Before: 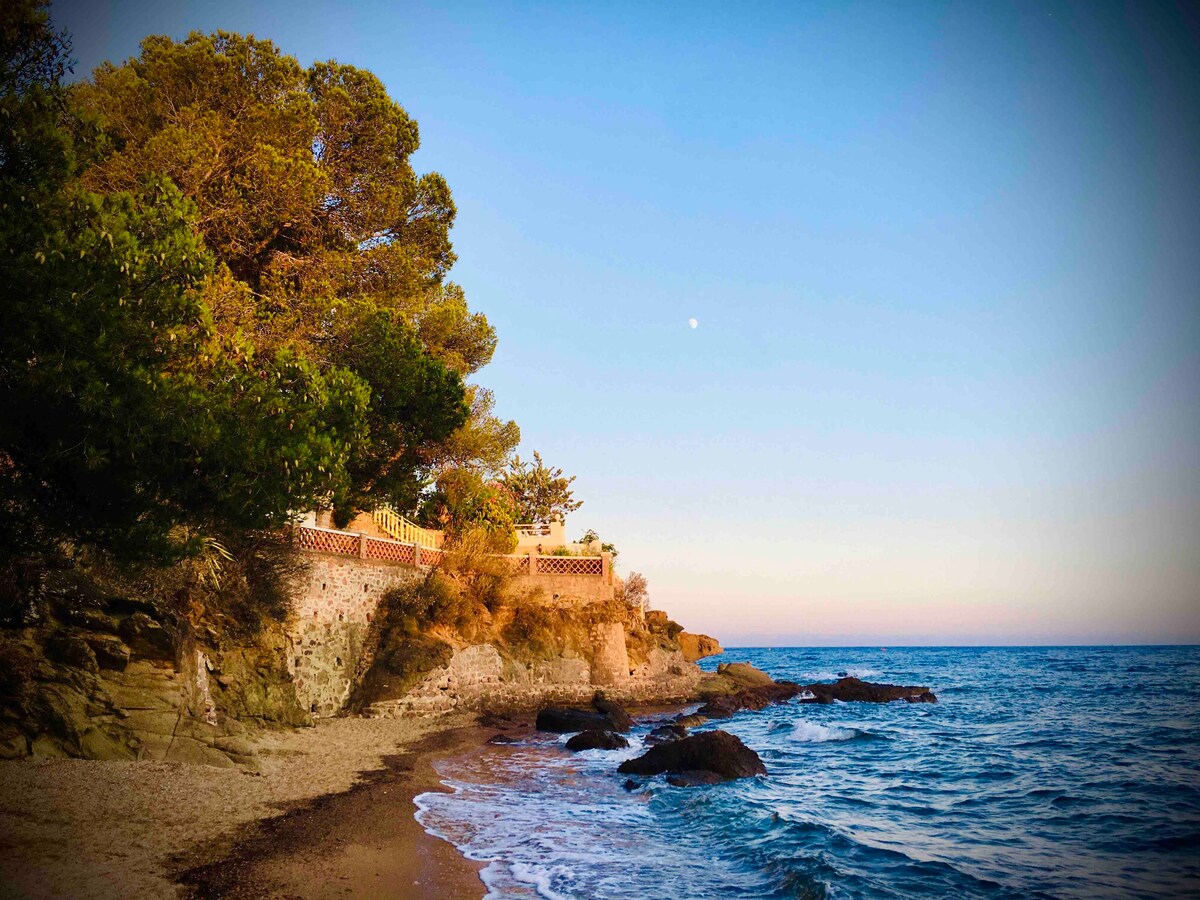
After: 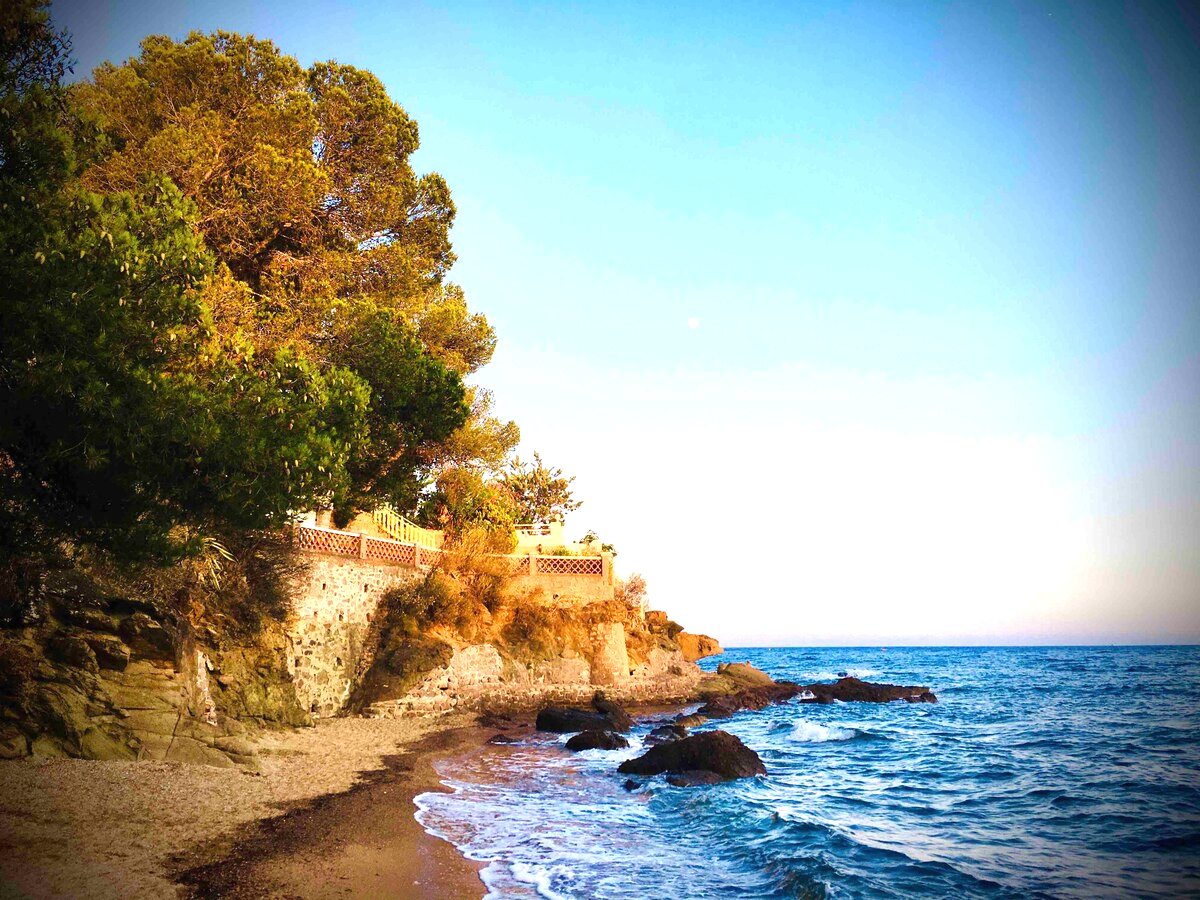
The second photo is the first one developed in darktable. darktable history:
exposure: black level correction 0, exposure 0.84 EV, compensate exposure bias true, compensate highlight preservation false
contrast brightness saturation: saturation -0.024
